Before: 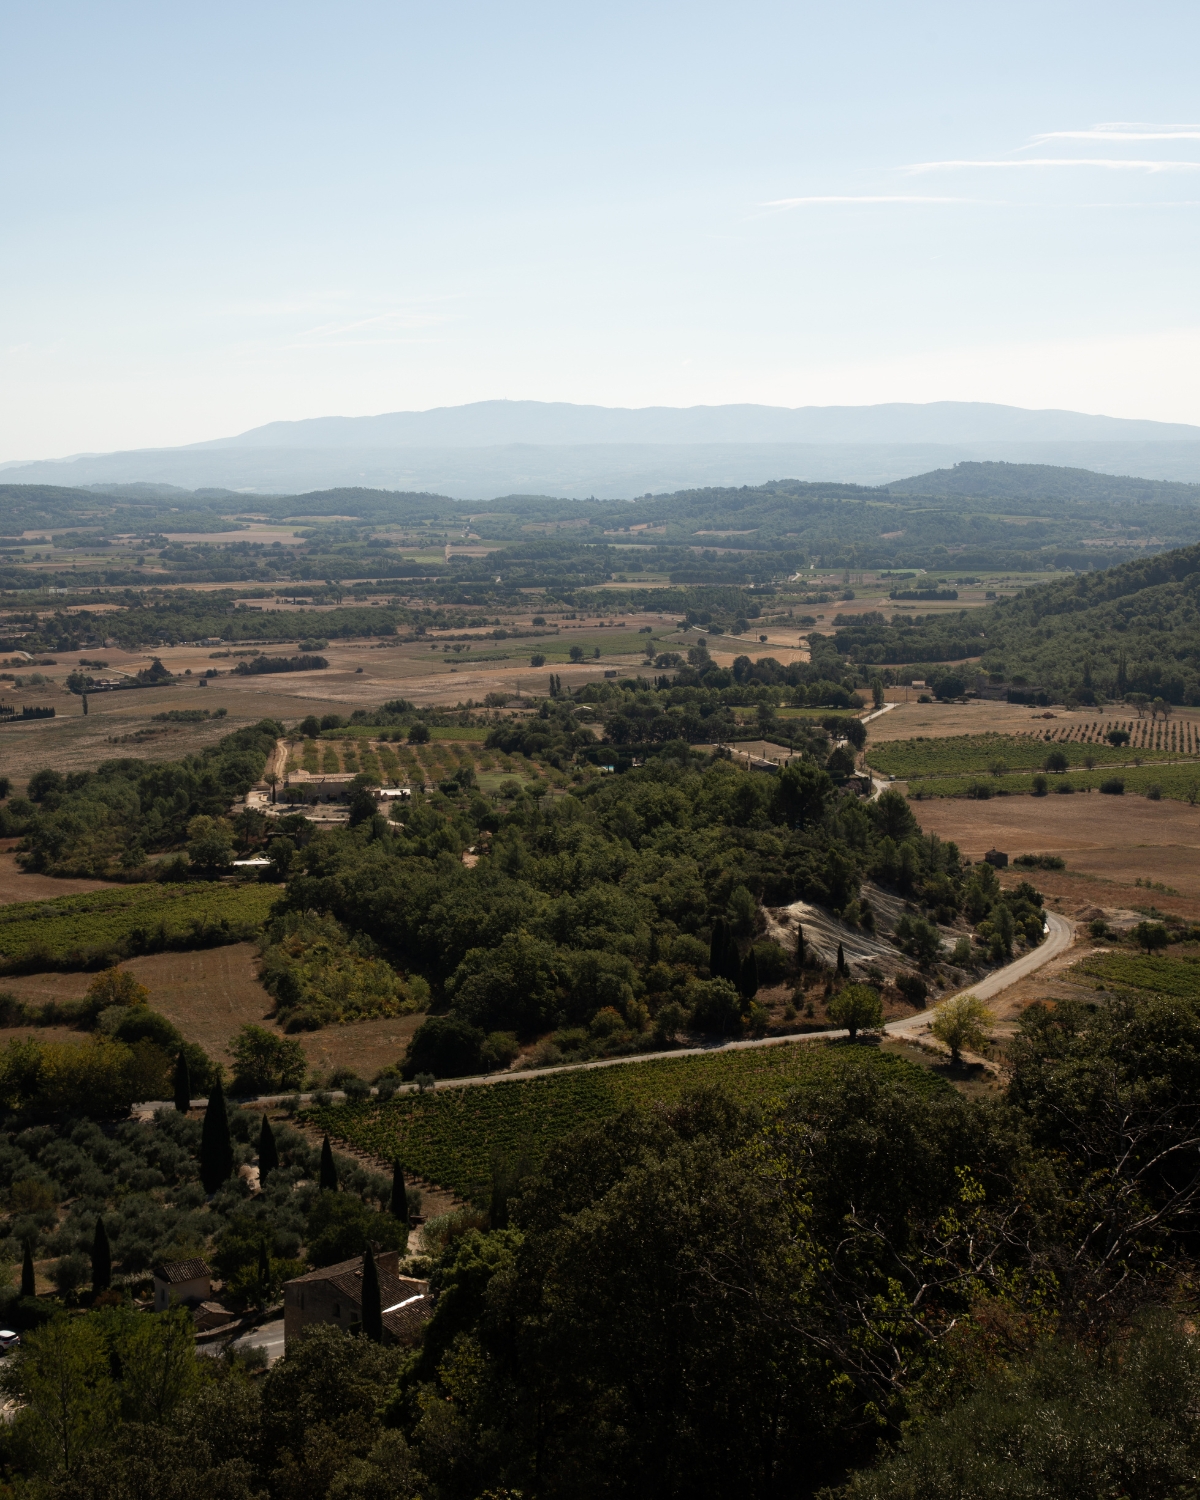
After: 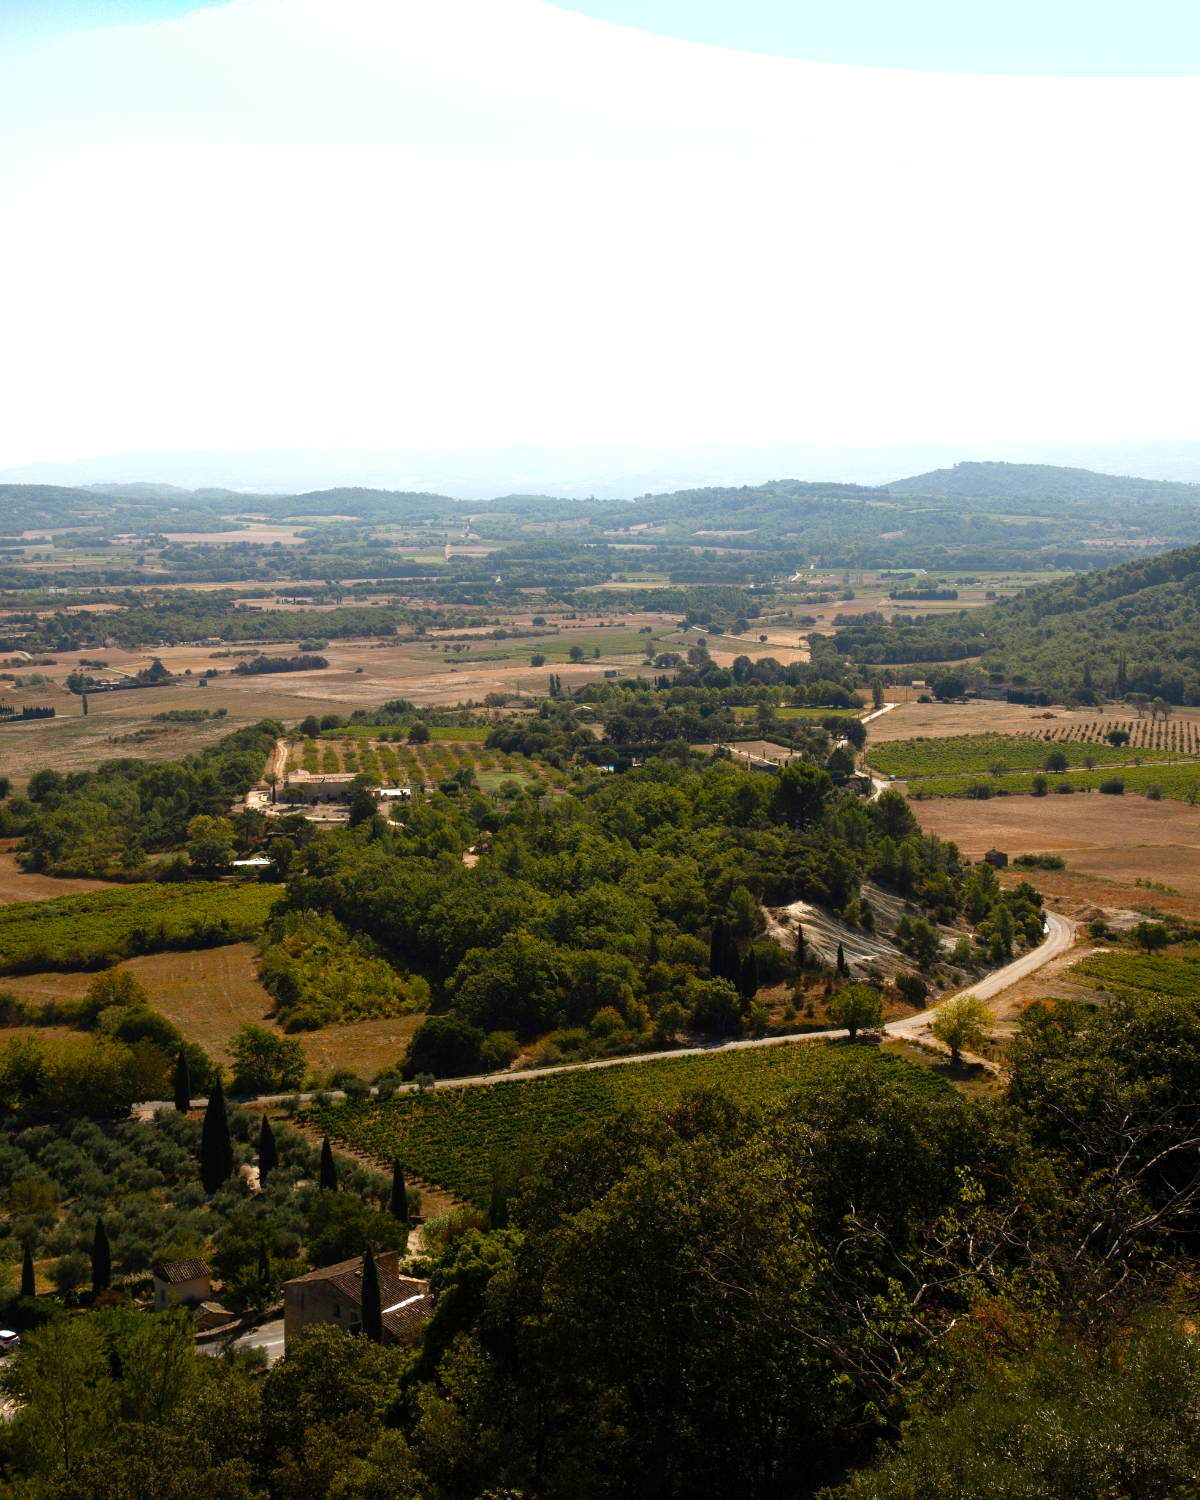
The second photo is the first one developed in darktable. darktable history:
exposure: exposure 0.74 EV, compensate highlight preservation false
shadows and highlights: radius 331.84, shadows 53.55, highlights -100, compress 94.63%, highlights color adjustment 73.23%, soften with gaussian
color balance rgb: perceptual saturation grading › global saturation 35%, perceptual saturation grading › highlights -30%, perceptual saturation grading › shadows 35%, perceptual brilliance grading › global brilliance 3%, perceptual brilliance grading › highlights -3%, perceptual brilliance grading › shadows 3%
